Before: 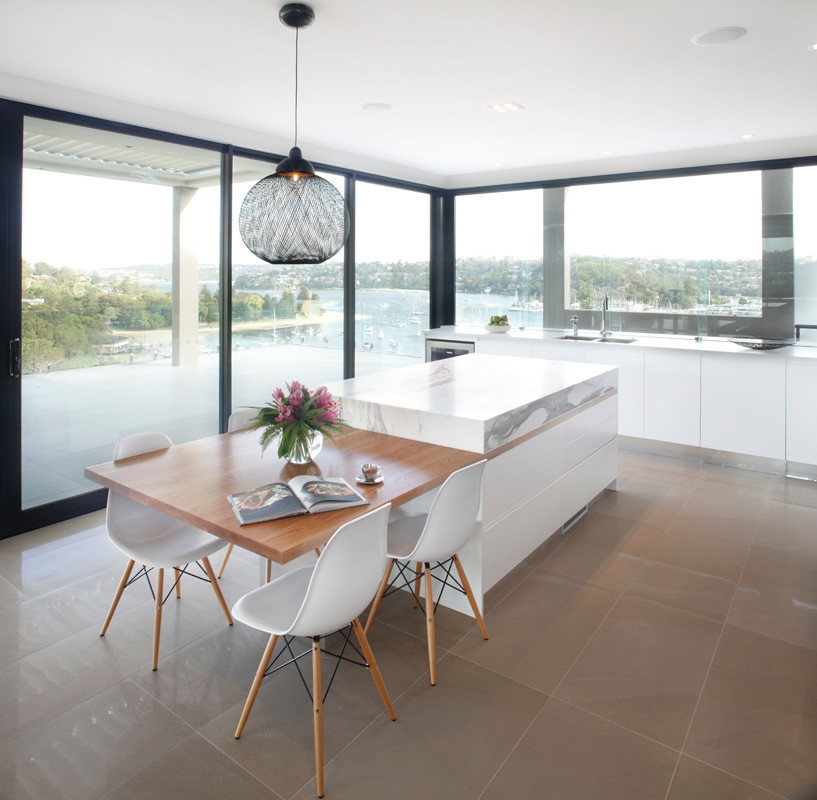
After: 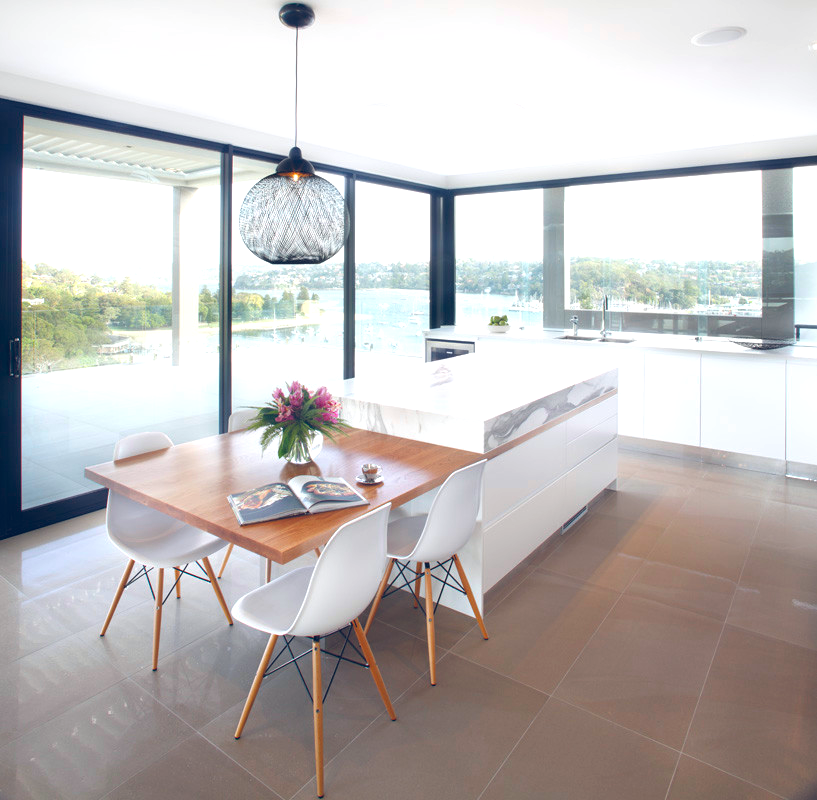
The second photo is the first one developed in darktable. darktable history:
color balance rgb: global offset › luminance 0.42%, global offset › chroma 0.208%, global offset › hue 254.56°, perceptual saturation grading › global saturation 30.614%, perceptual brilliance grading › global brilliance 10.789%, global vibrance 9.916%
